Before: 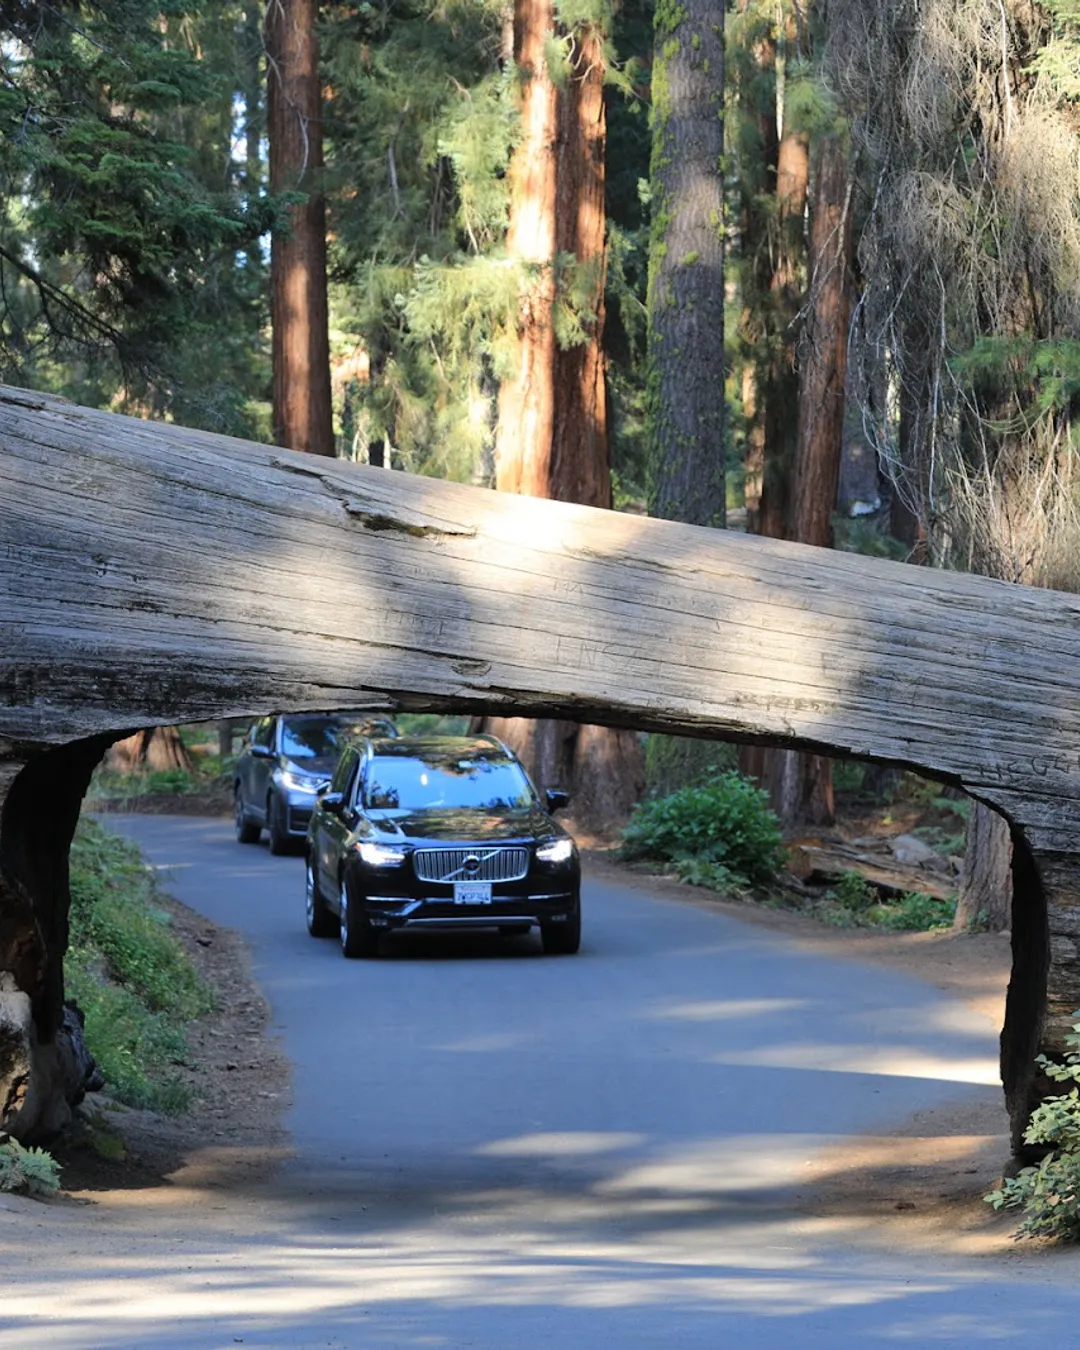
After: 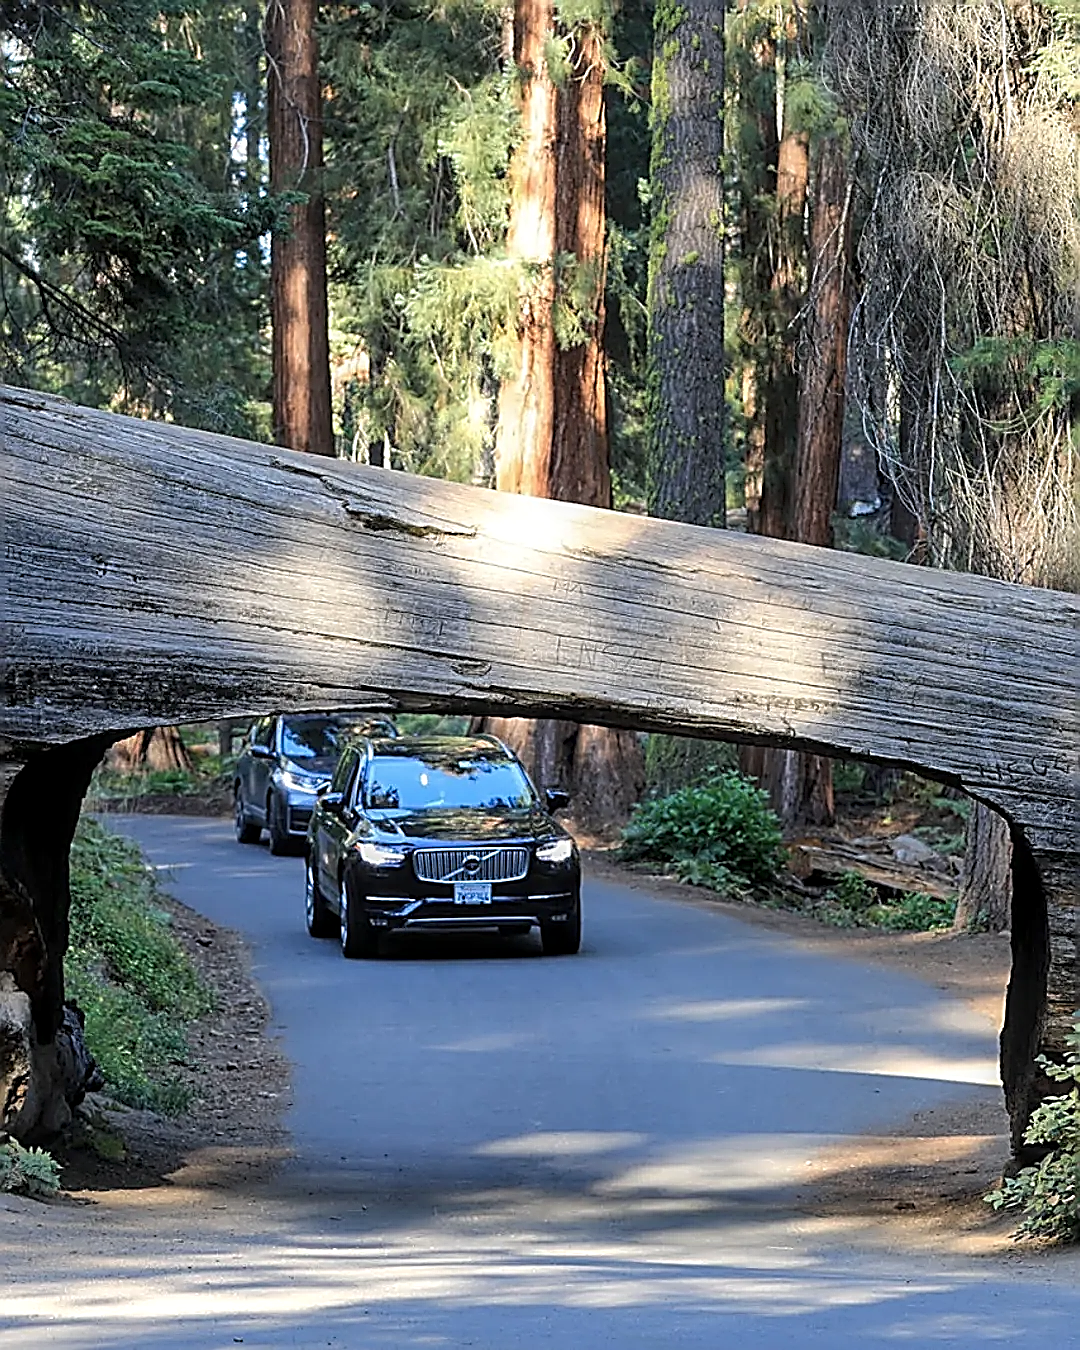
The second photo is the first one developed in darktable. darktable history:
sharpen: amount 1.988
local contrast: on, module defaults
